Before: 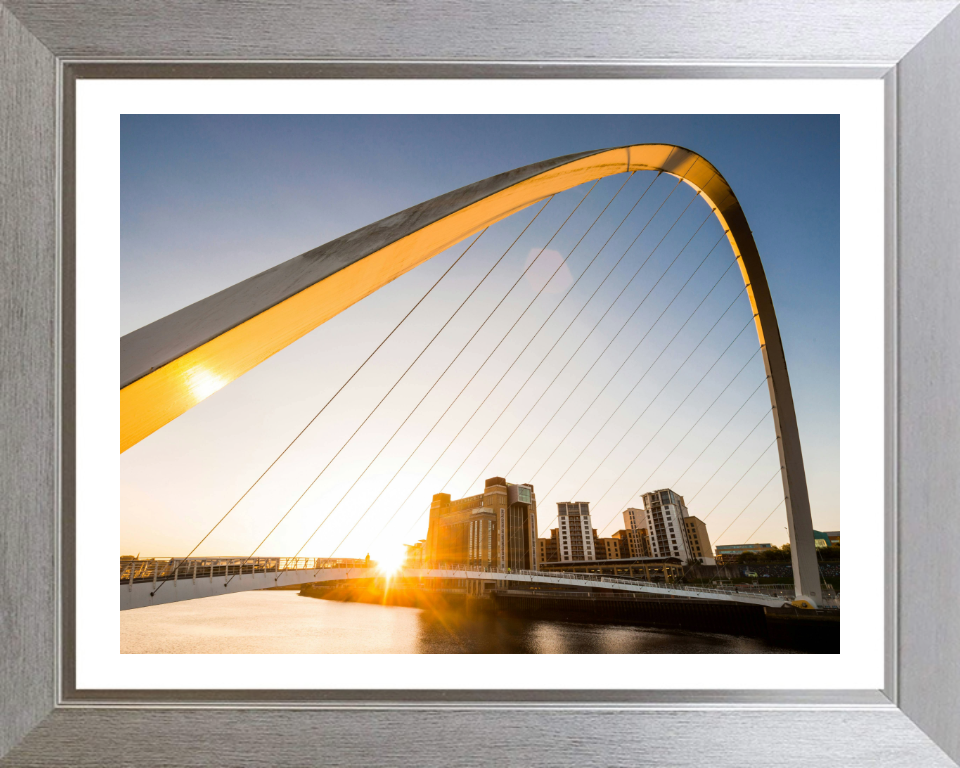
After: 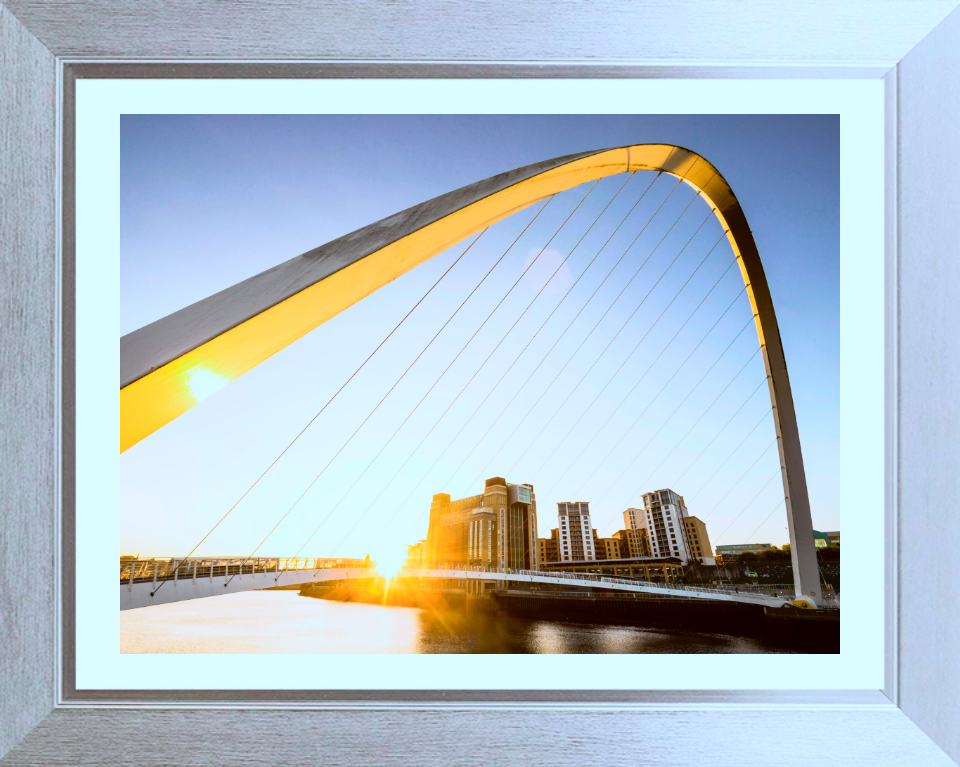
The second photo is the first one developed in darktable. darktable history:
tone curve: curves: ch0 [(0, 0.005) (0.103, 0.097) (0.18, 0.22) (0.4, 0.485) (0.5, 0.612) (0.668, 0.787) (0.823, 0.894) (1, 0.971)]; ch1 [(0, 0) (0.172, 0.123) (0.324, 0.253) (0.396, 0.388) (0.478, 0.461) (0.499, 0.498) (0.522, 0.528) (0.618, 0.649) (0.753, 0.821) (1, 1)]; ch2 [(0, 0) (0.411, 0.424) (0.496, 0.501) (0.515, 0.514) (0.555, 0.585) (0.641, 0.69) (1, 1)], color space Lab, independent channels, preserve colors none
white balance: red 0.948, green 1.02, blue 1.176
color correction: highlights a* -4.98, highlights b* -3.76, shadows a* 3.83, shadows b* 4.08
crop: bottom 0.071%
